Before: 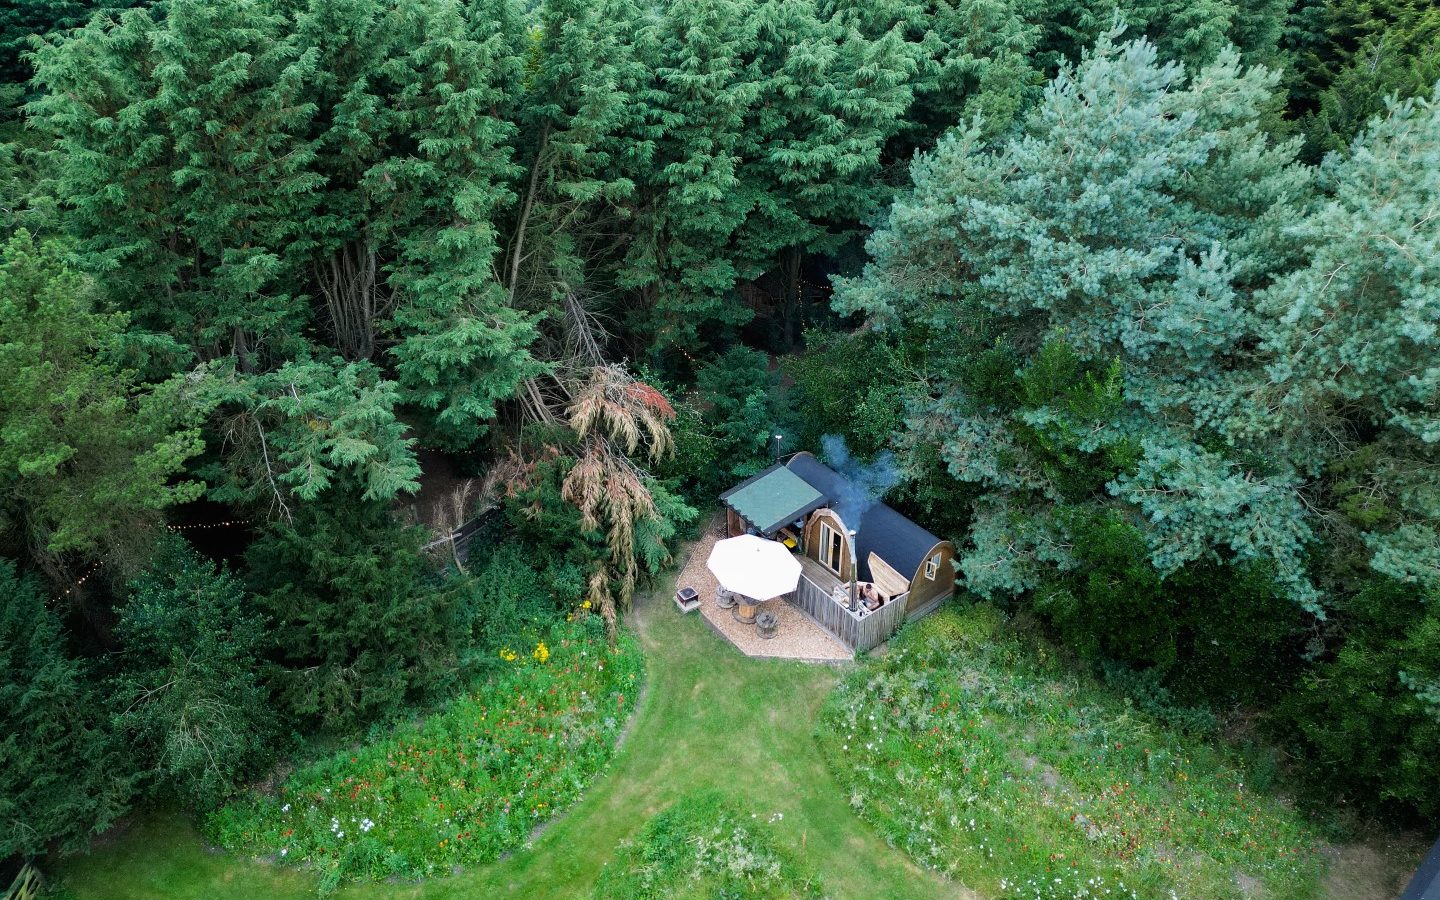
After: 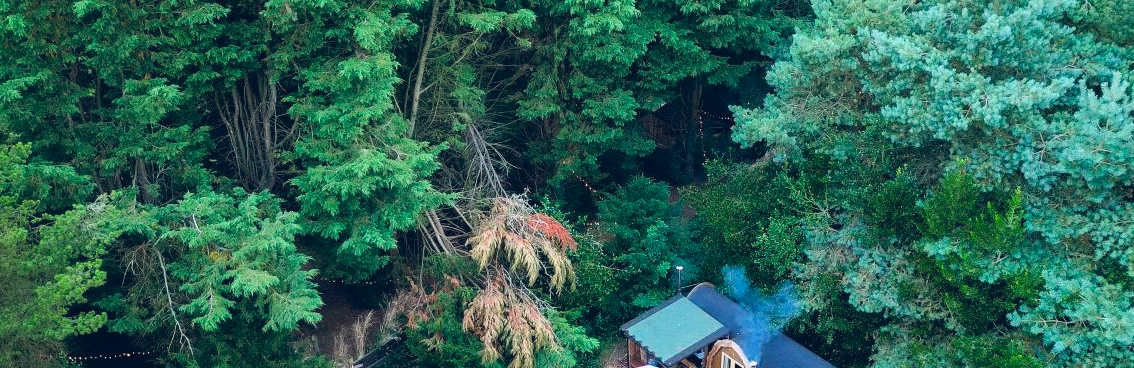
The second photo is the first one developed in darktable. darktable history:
crop: left 6.93%, top 18.804%, right 14.291%, bottom 40.247%
color balance rgb: global offset › luminance 0.403%, global offset › chroma 0.216%, global offset › hue 255.2°, linear chroma grading › global chroma 20.357%, perceptual saturation grading › global saturation 0.604%, global vibrance 20%
exposure: black level correction 0.001, exposure 0.5 EV, compensate highlight preservation false
filmic rgb: black relative exposure -14.12 EV, white relative exposure 3.38 EV, hardness 7.89, contrast 0.988, color science v6 (2022)
